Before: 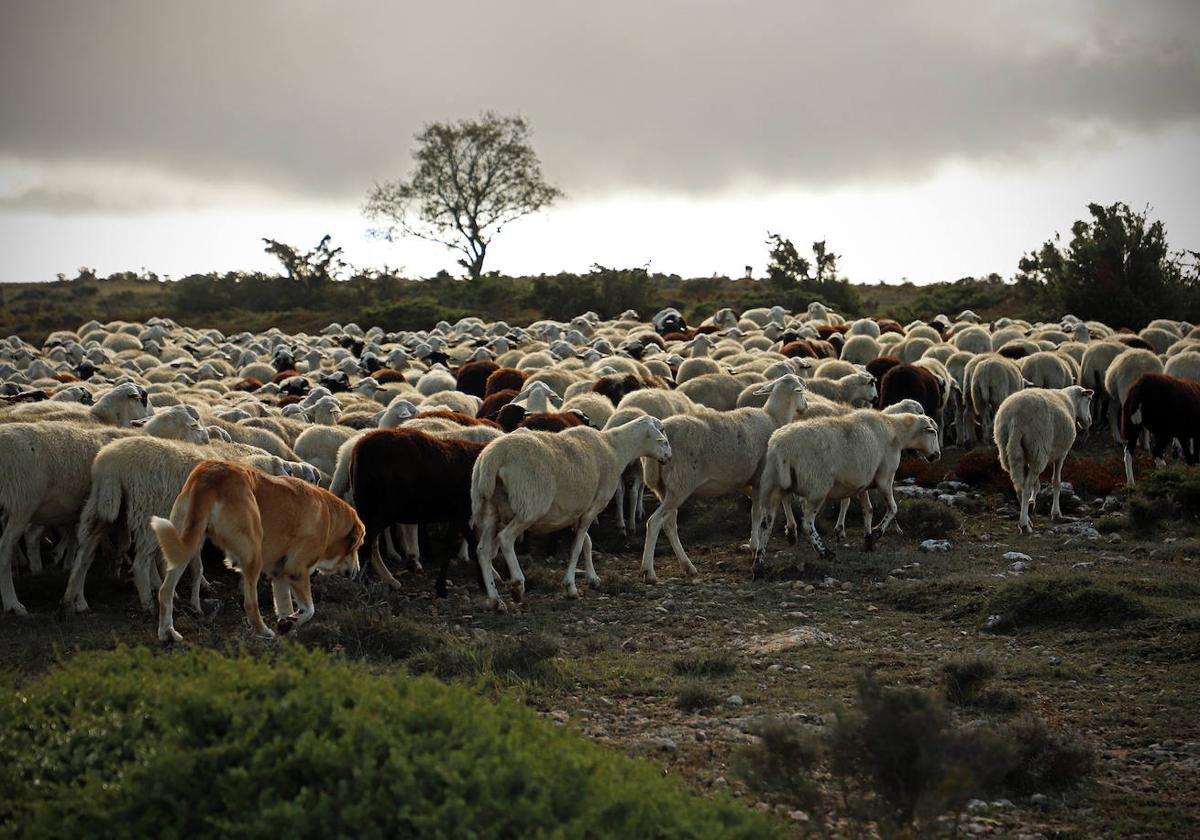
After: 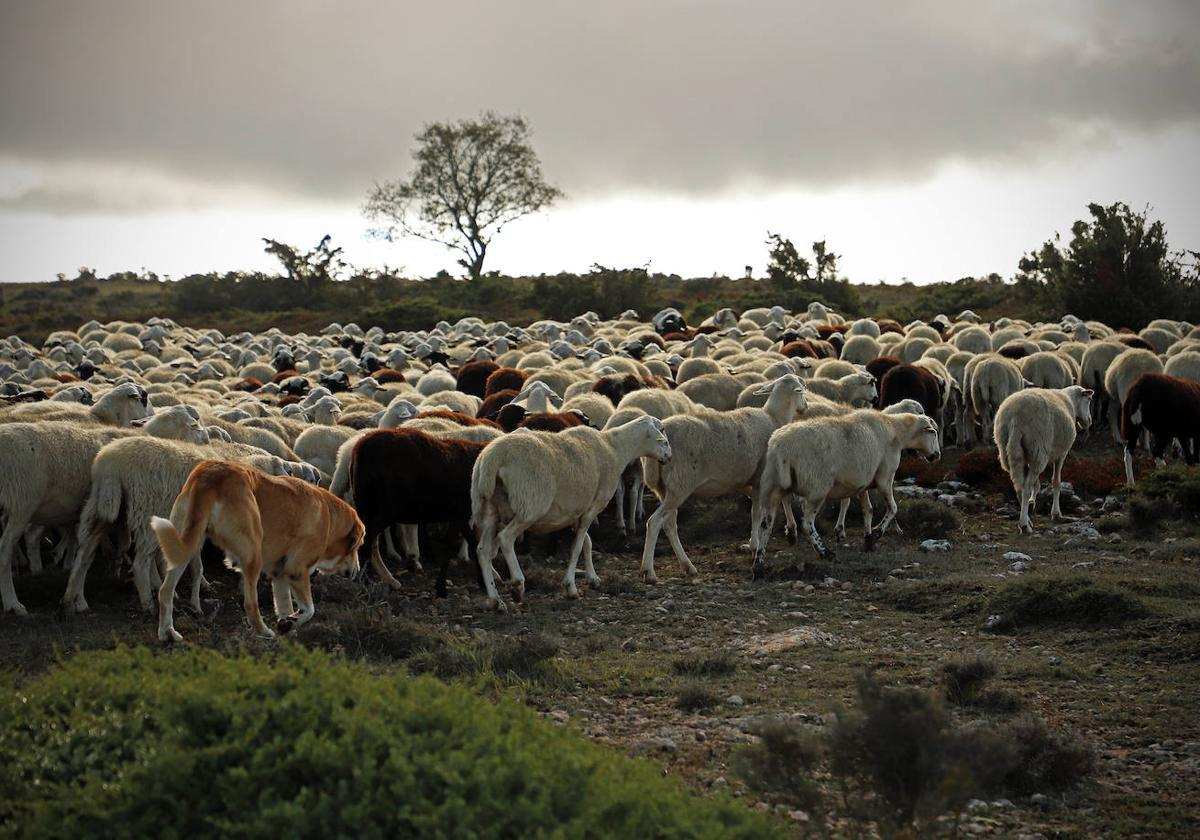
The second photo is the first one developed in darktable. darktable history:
shadows and highlights: shadows 24.77, highlights -24.91
